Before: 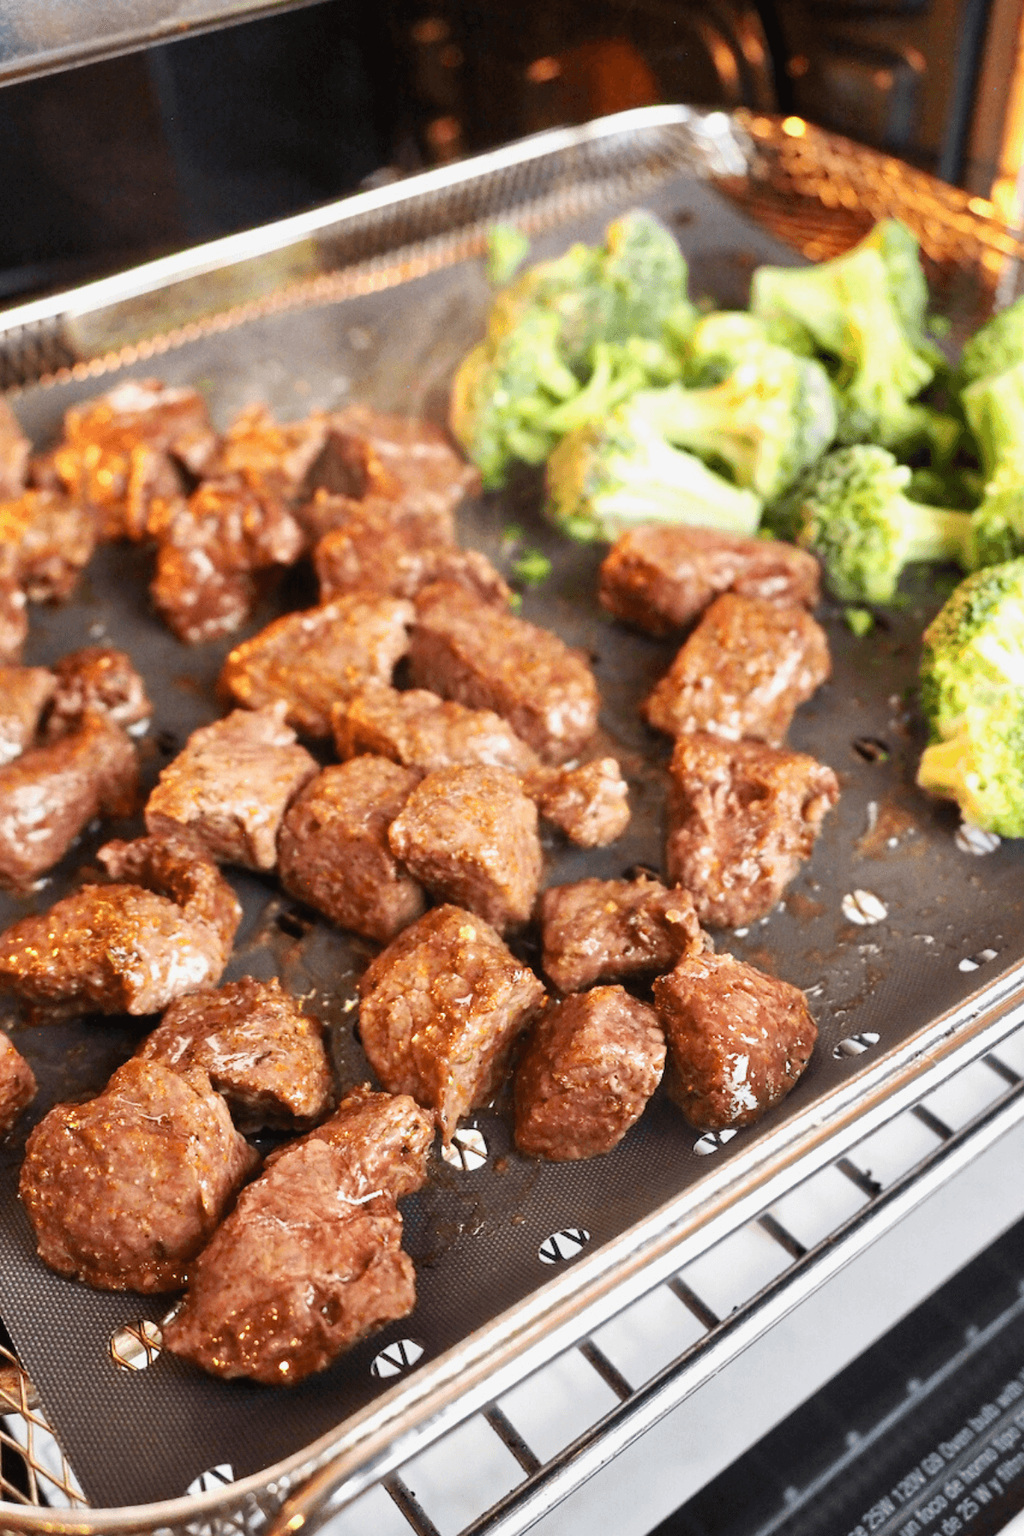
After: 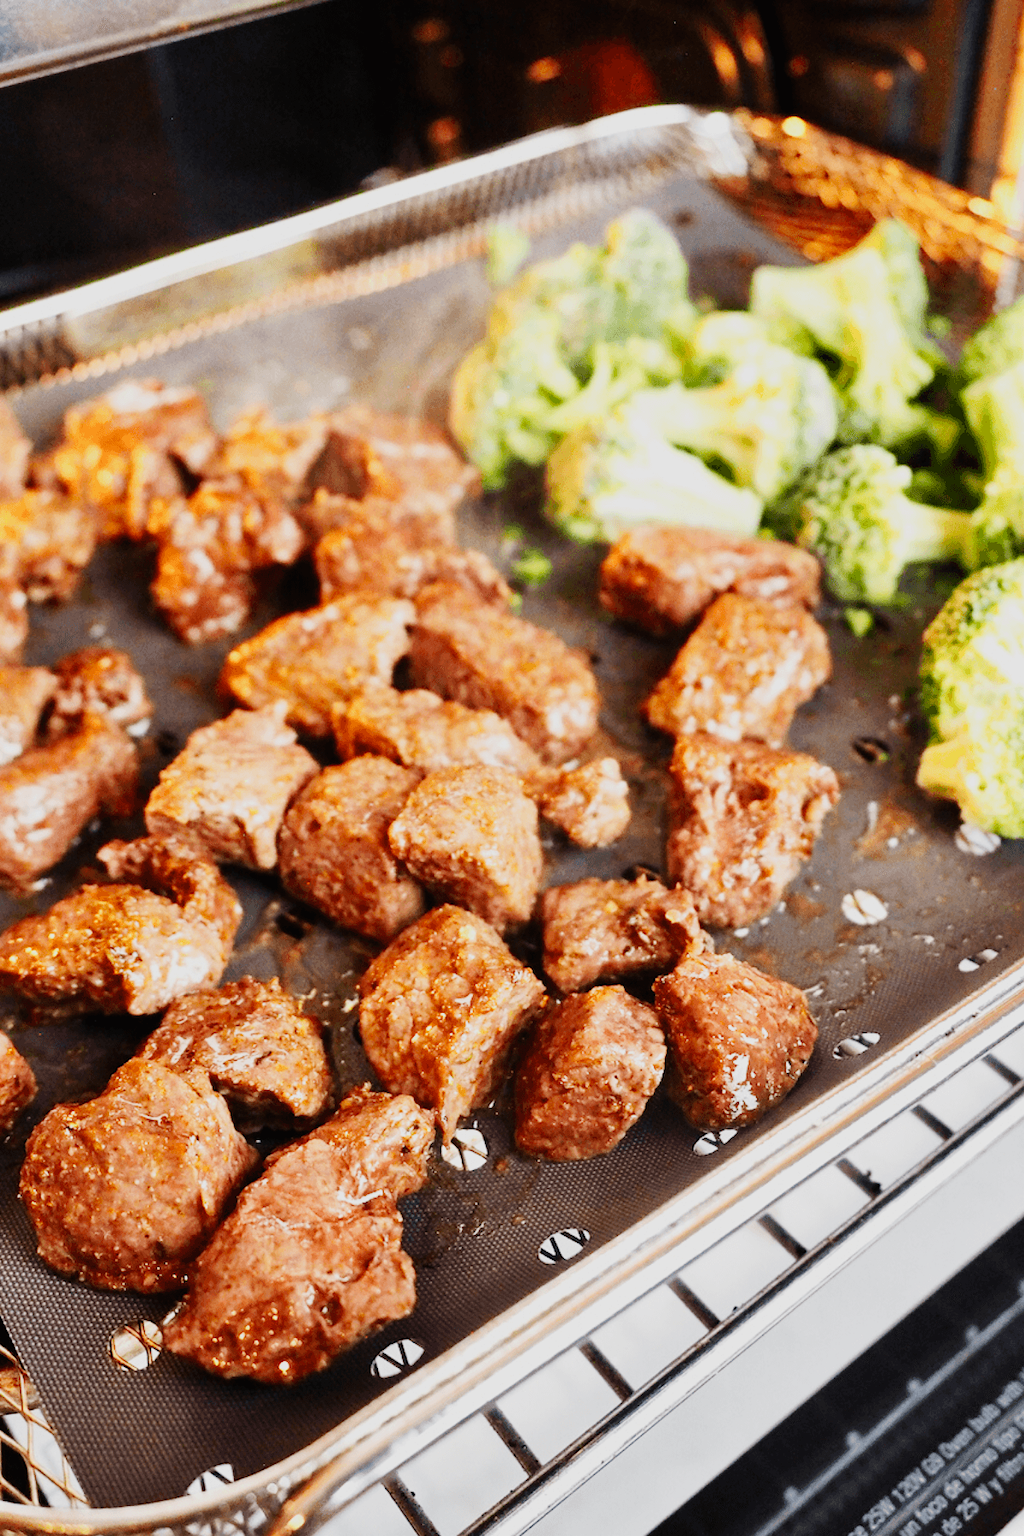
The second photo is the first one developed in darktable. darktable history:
tone curve: curves: ch0 [(0, 0) (0.128, 0.068) (0.292, 0.274) (0.453, 0.507) (0.653, 0.717) (0.785, 0.817) (0.995, 0.917)]; ch1 [(0, 0) (0.384, 0.365) (0.463, 0.447) (0.486, 0.474) (0.503, 0.497) (0.52, 0.525) (0.559, 0.591) (0.583, 0.623) (0.672, 0.699) (0.766, 0.773) (1, 1)]; ch2 [(0, 0) (0.374, 0.344) (0.446, 0.443) (0.501, 0.5) (0.527, 0.549) (0.565, 0.582) (0.624, 0.632) (1, 1)], preserve colors none
